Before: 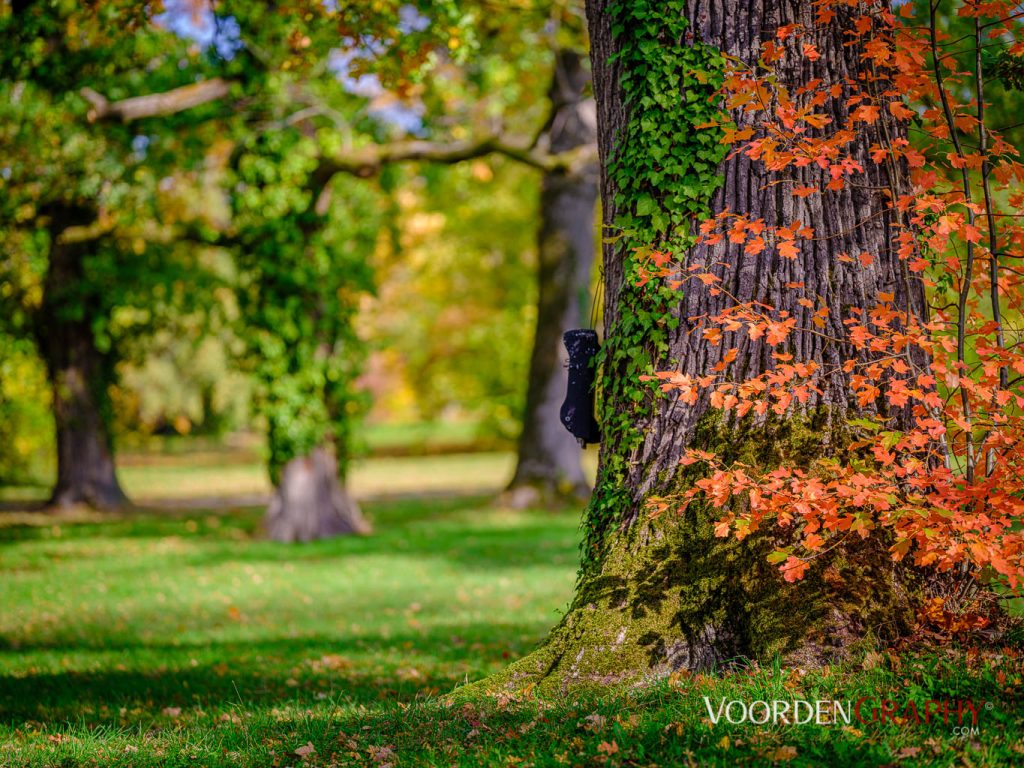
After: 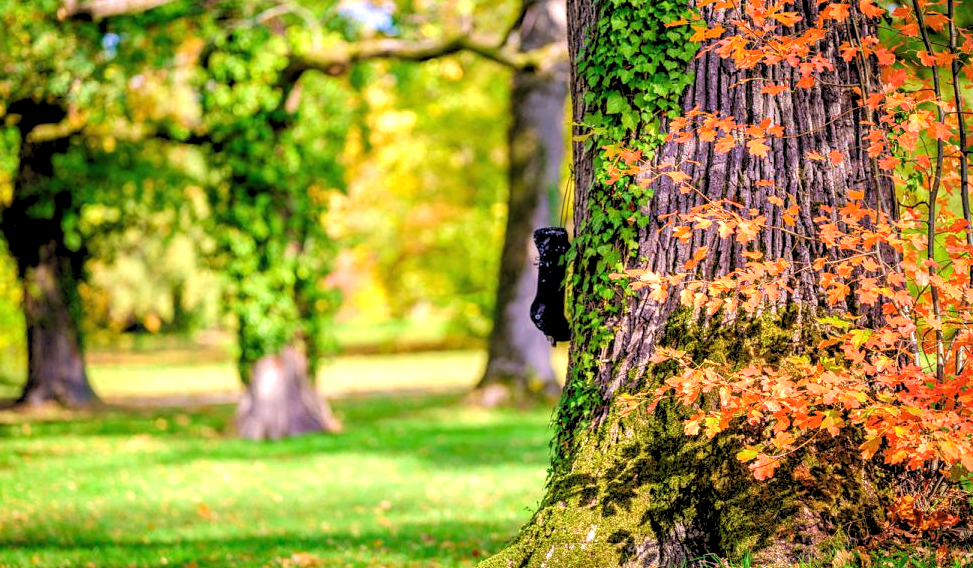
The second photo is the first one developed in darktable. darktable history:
velvia: on, module defaults
rgb levels: levels [[0.013, 0.434, 0.89], [0, 0.5, 1], [0, 0.5, 1]]
crop and rotate: left 2.991%, top 13.302%, right 1.981%, bottom 12.636%
exposure: black level correction 0, exposure 0.9 EV, compensate highlight preservation false
